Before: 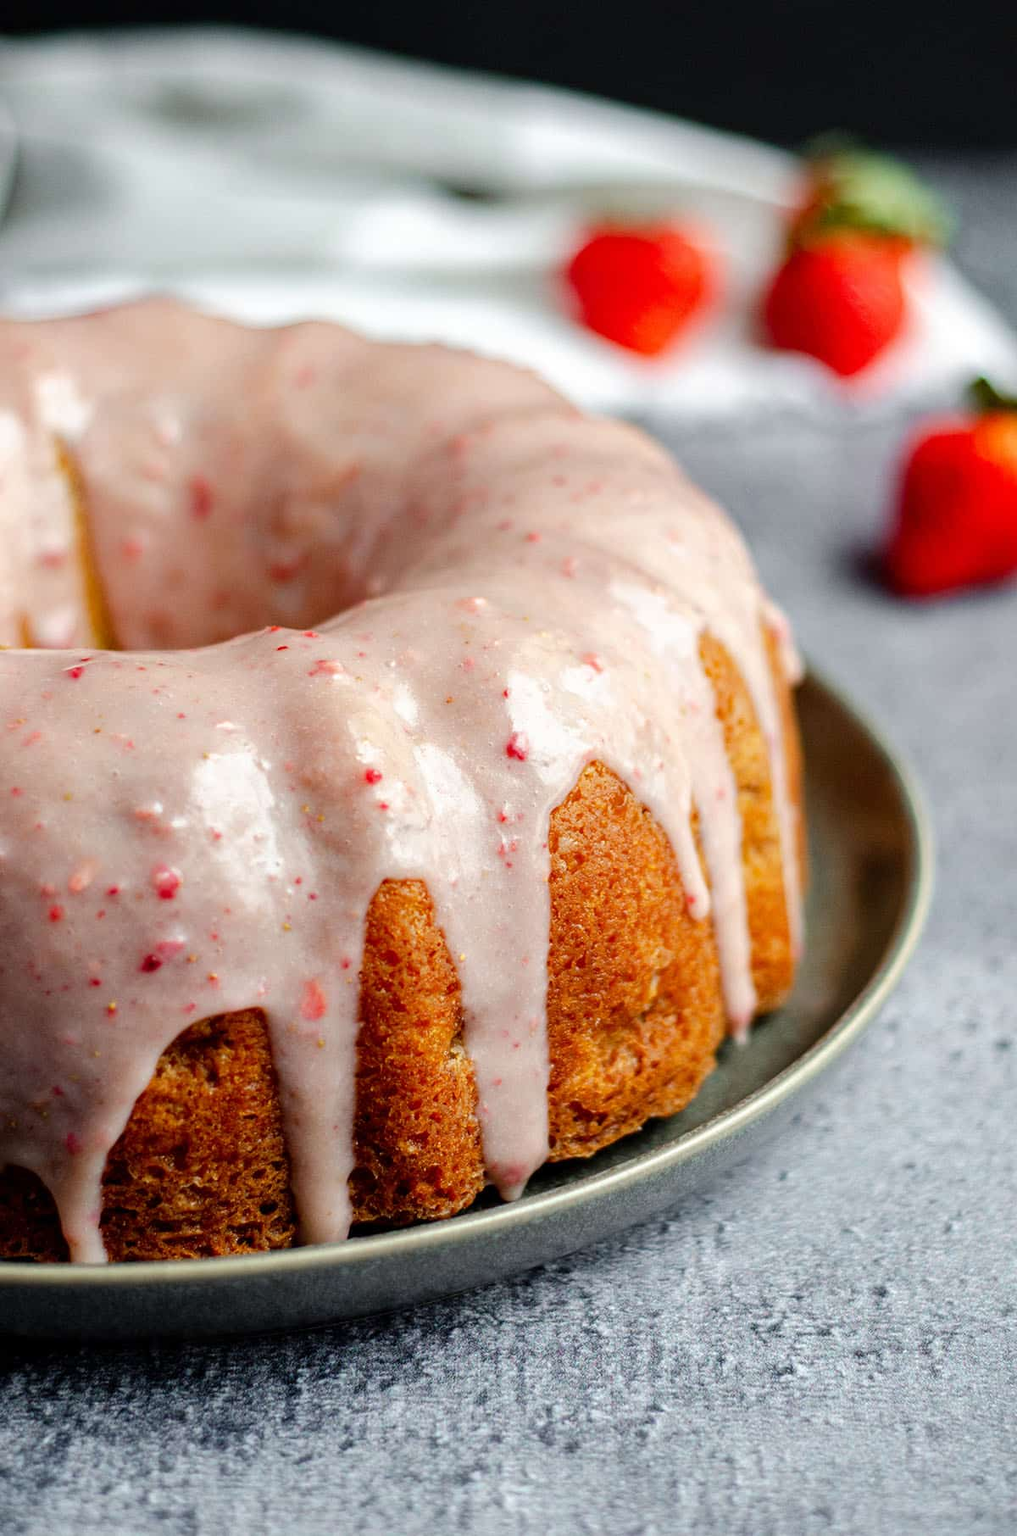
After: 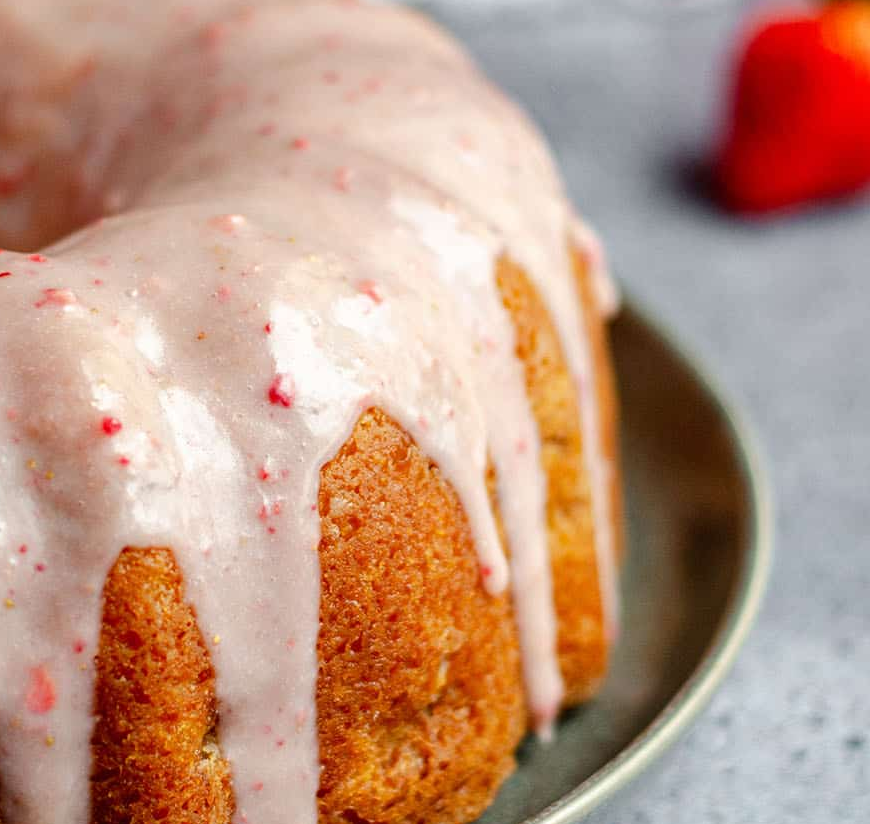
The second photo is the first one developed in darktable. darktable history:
crop and rotate: left 27.481%, top 27.078%, bottom 27.417%
